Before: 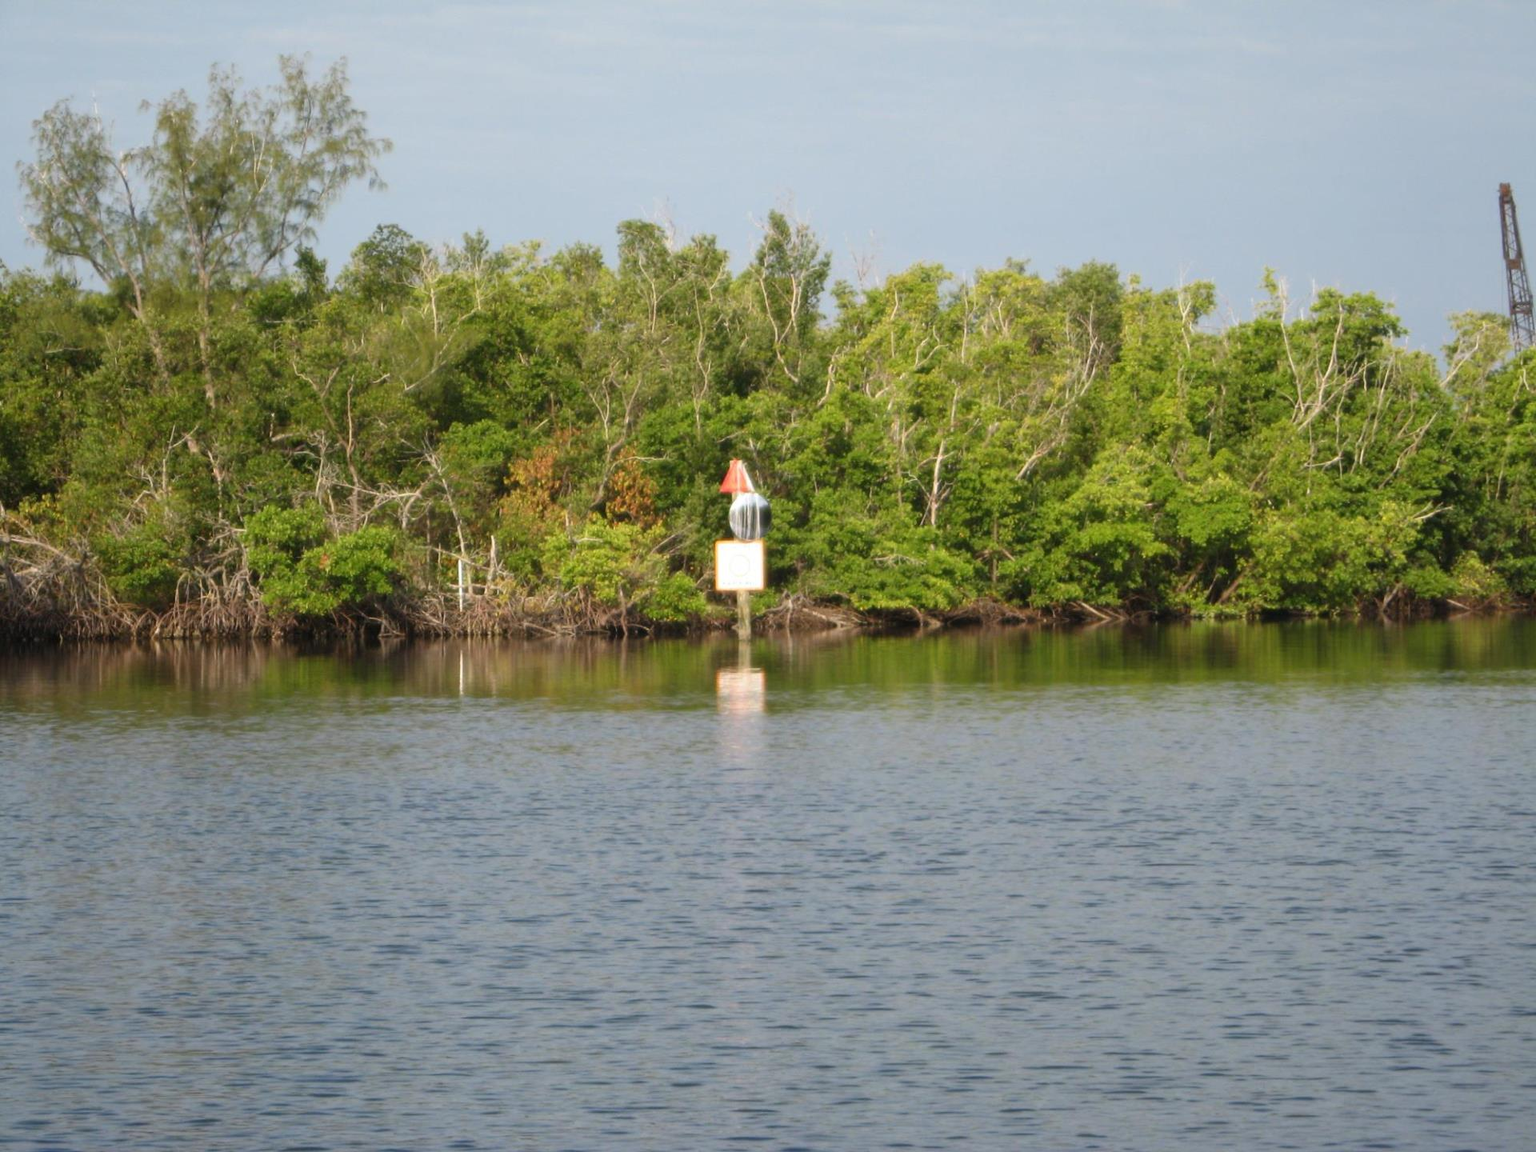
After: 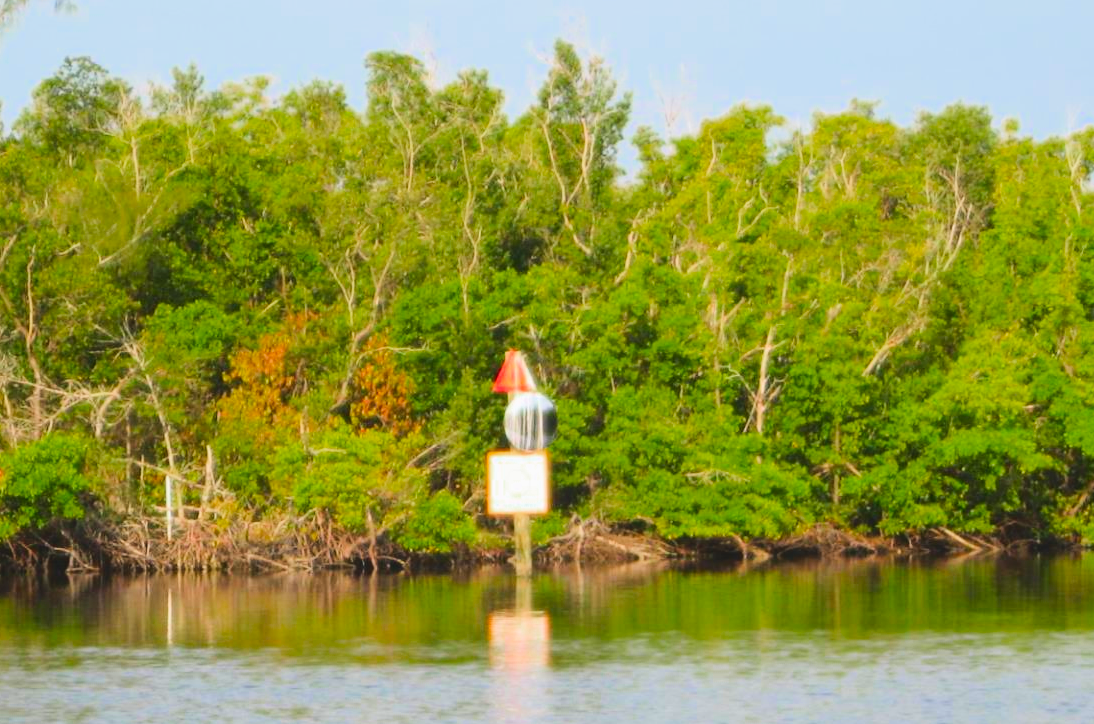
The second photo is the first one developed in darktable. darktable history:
color zones: curves: ch0 [(0, 0.425) (0.143, 0.422) (0.286, 0.42) (0.429, 0.419) (0.571, 0.419) (0.714, 0.42) (0.857, 0.422) (1, 0.425)]; ch1 [(0, 0.666) (0.143, 0.669) (0.286, 0.671) (0.429, 0.67) (0.571, 0.67) (0.714, 0.67) (0.857, 0.67) (1, 0.666)]
crop: left 21.201%, top 15.589%, right 21.808%, bottom 34.127%
contrast brightness saturation: contrast -0.129
exposure: black level correction 0, exposure 0.499 EV, compensate exposure bias true, compensate highlight preservation false
base curve: curves: ch0 [(0, 0) (0.032, 0.025) (0.121, 0.166) (0.206, 0.329) (0.605, 0.79) (1, 1)]
